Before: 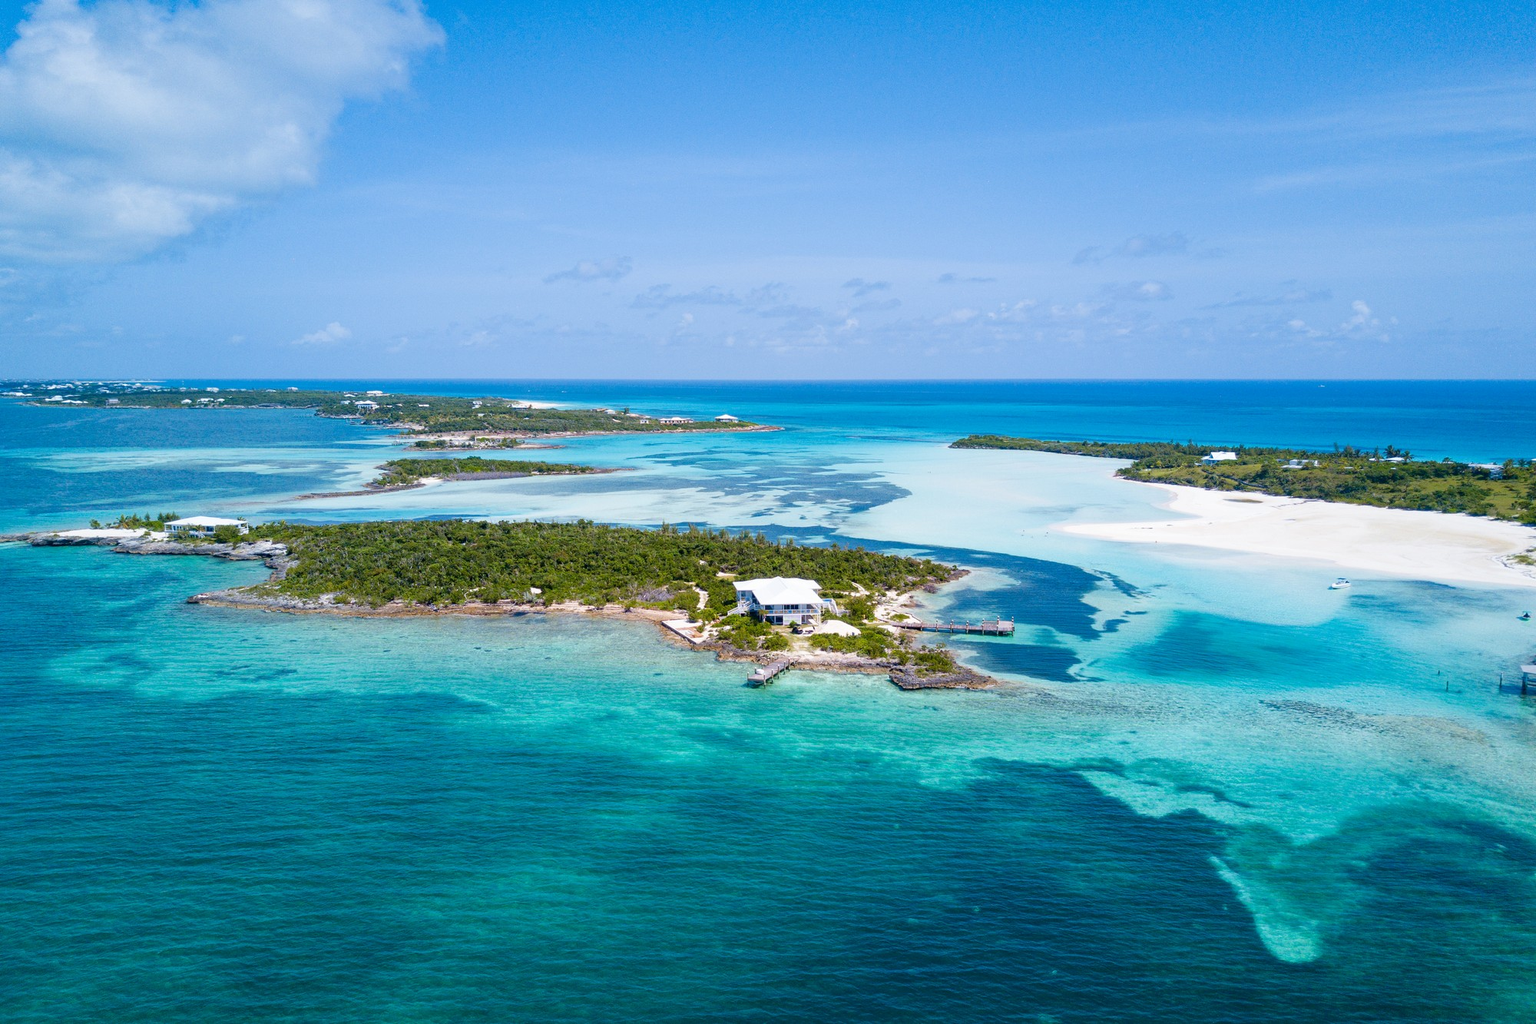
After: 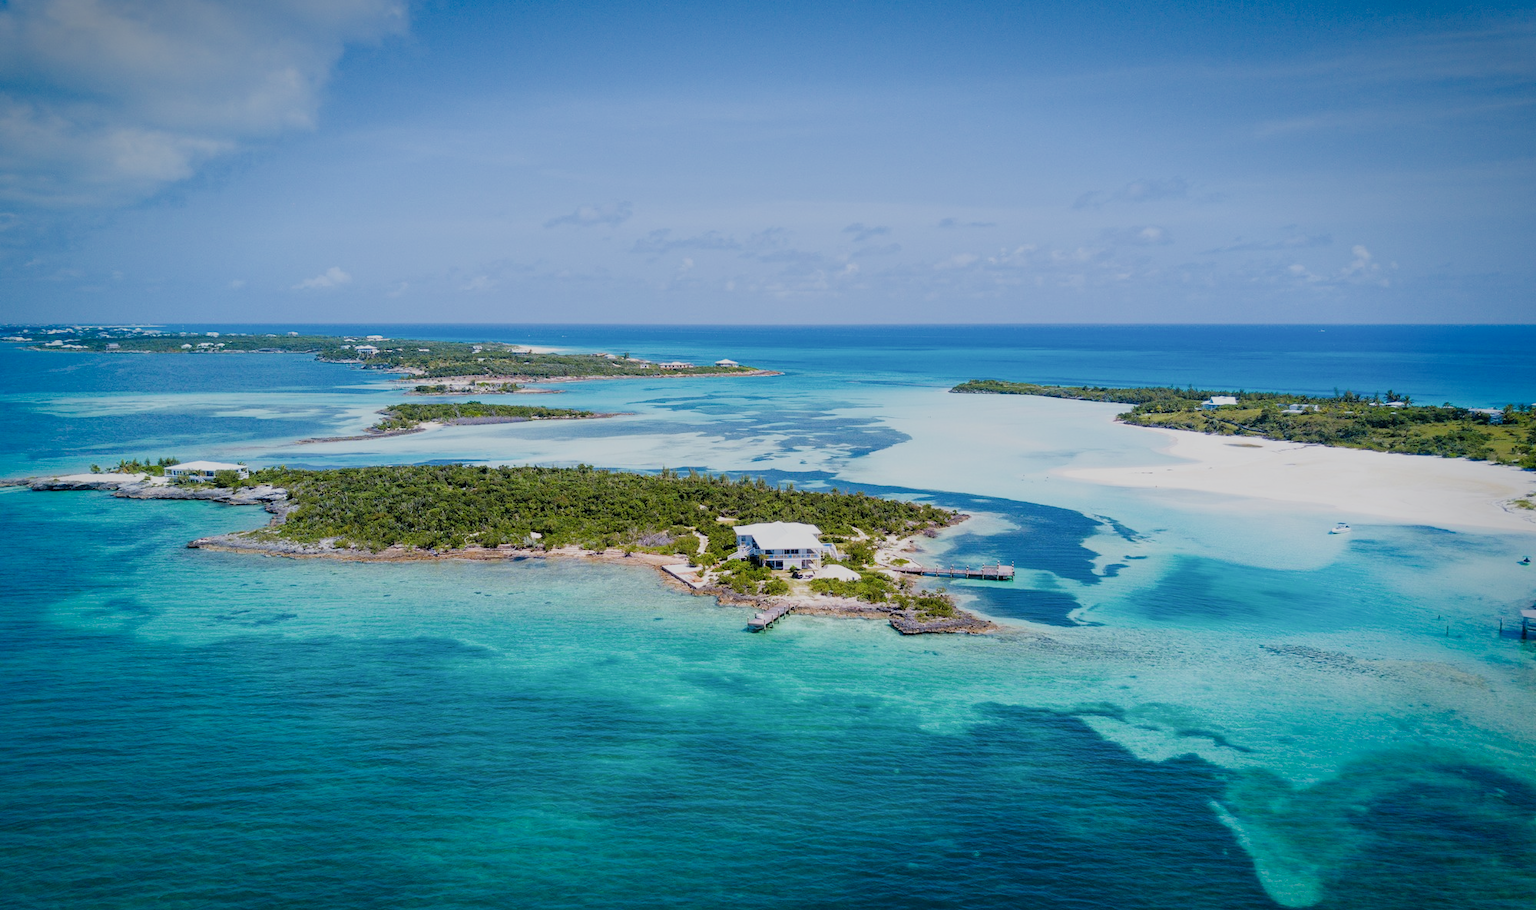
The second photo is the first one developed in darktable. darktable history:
crop and rotate: top 5.444%, bottom 5.59%
vignetting: saturation 0.371, automatic ratio true
filmic rgb: black relative exposure -7.65 EV, white relative exposure 4.56 EV, hardness 3.61, add noise in highlights 0.001, color science v3 (2019), use custom middle-gray values true, contrast in highlights soft
